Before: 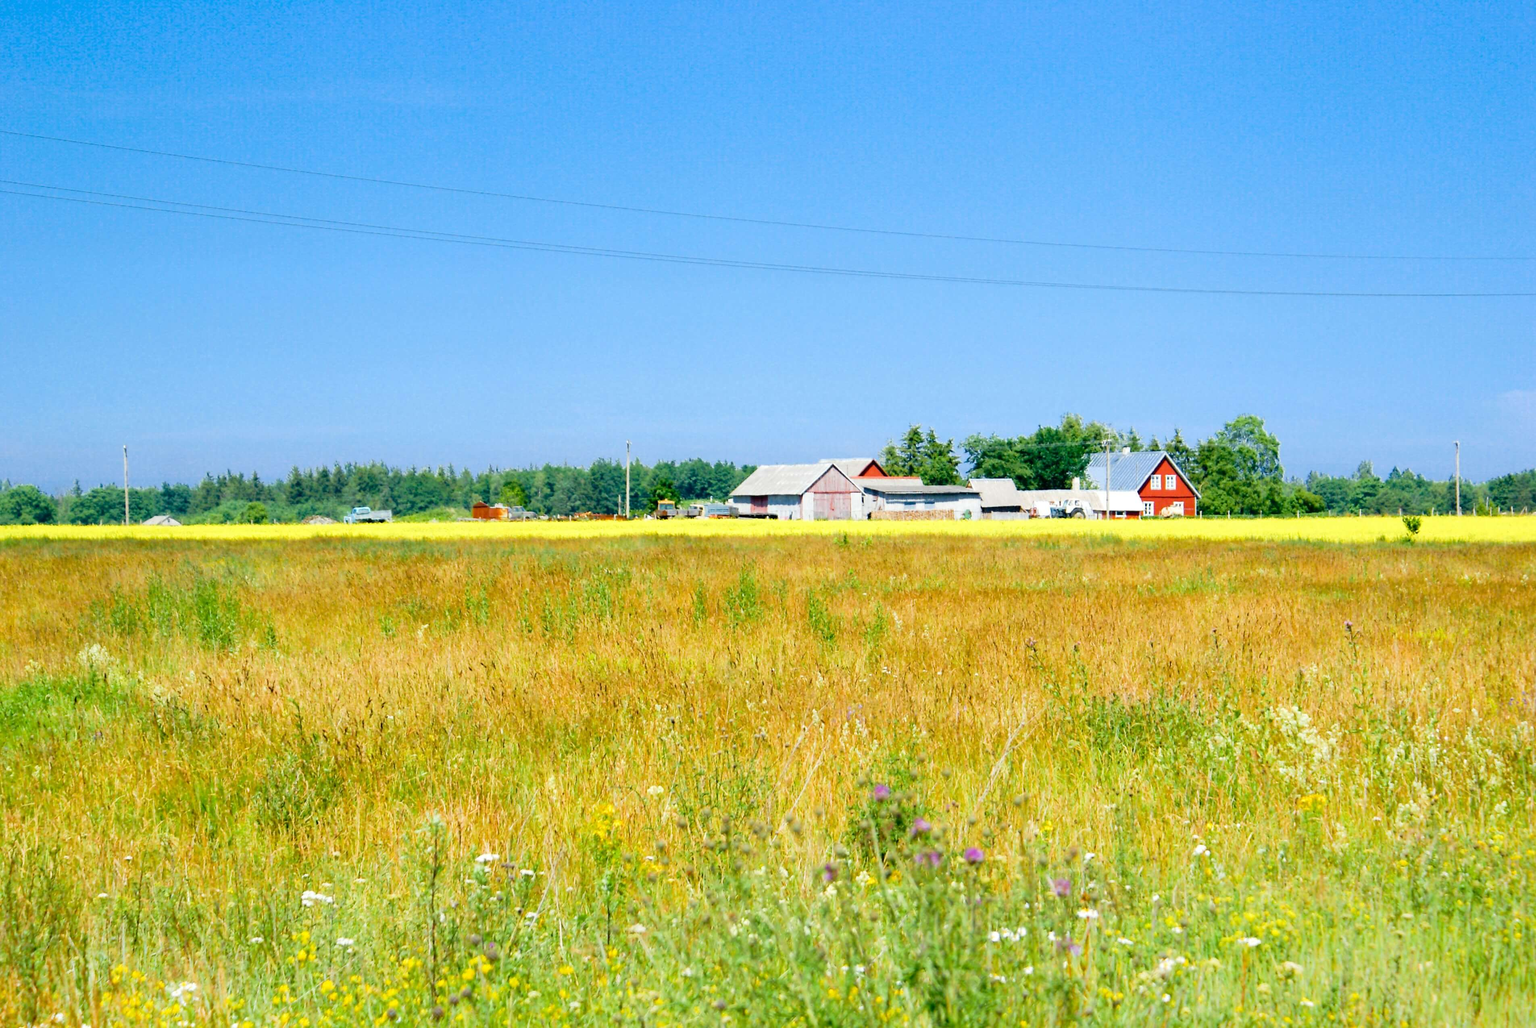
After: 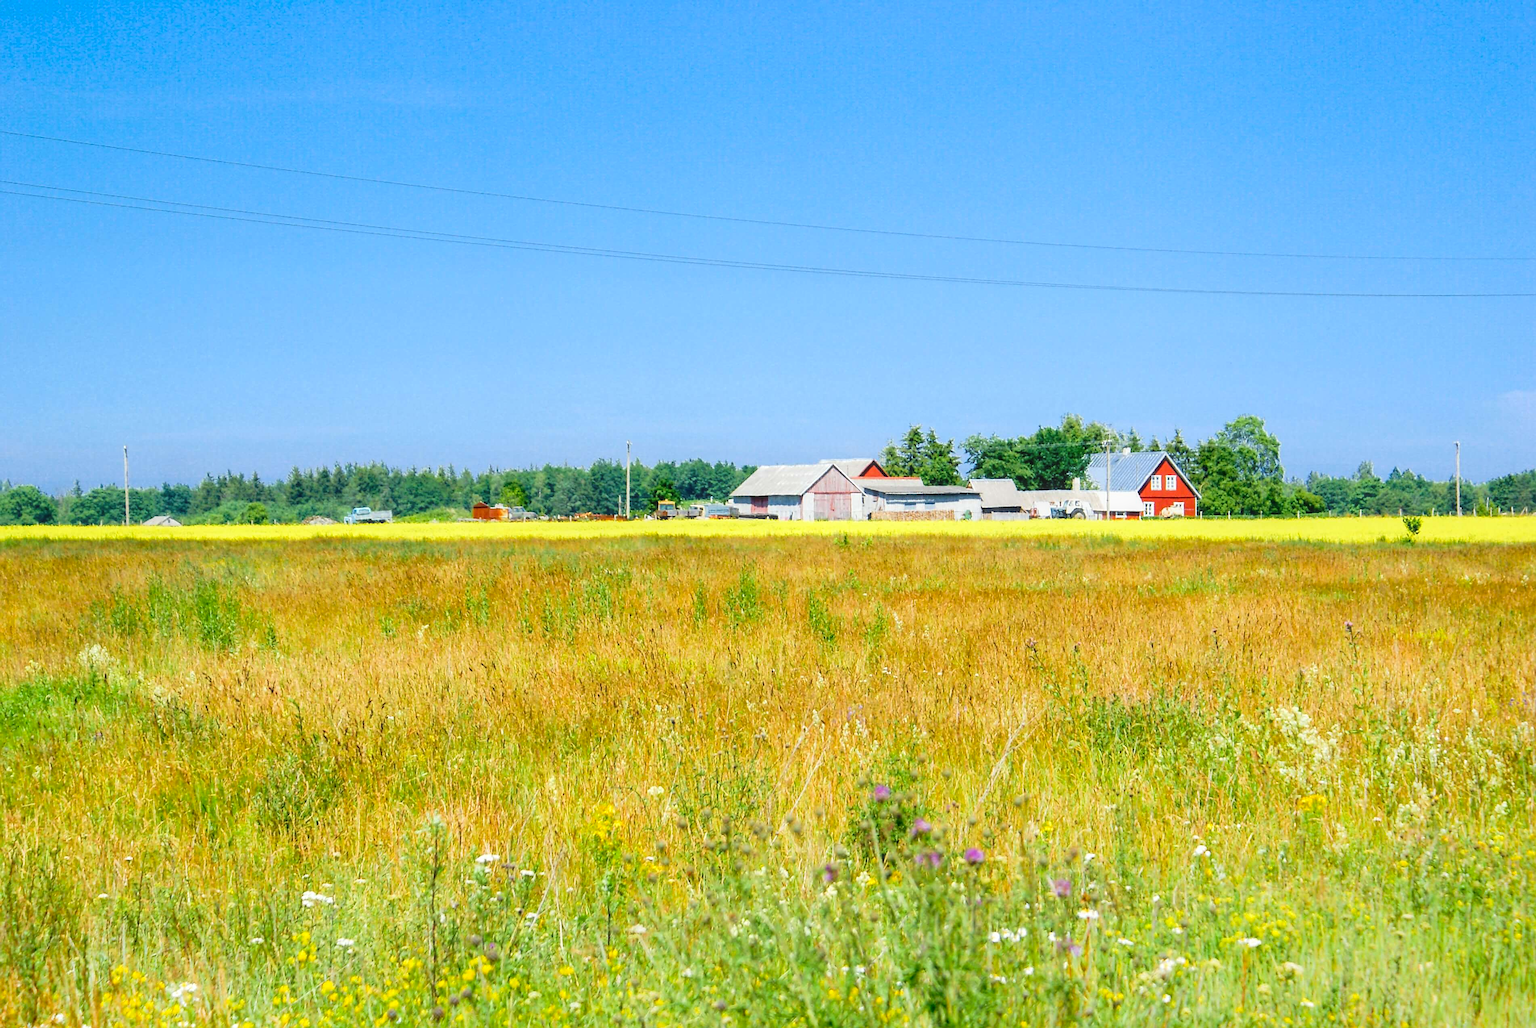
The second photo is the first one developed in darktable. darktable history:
sharpen: on, module defaults
local contrast: detail 130%
haze removal: strength -0.1, adaptive false
contrast brightness saturation: contrast -0.1, brightness 0.05, saturation 0.08
